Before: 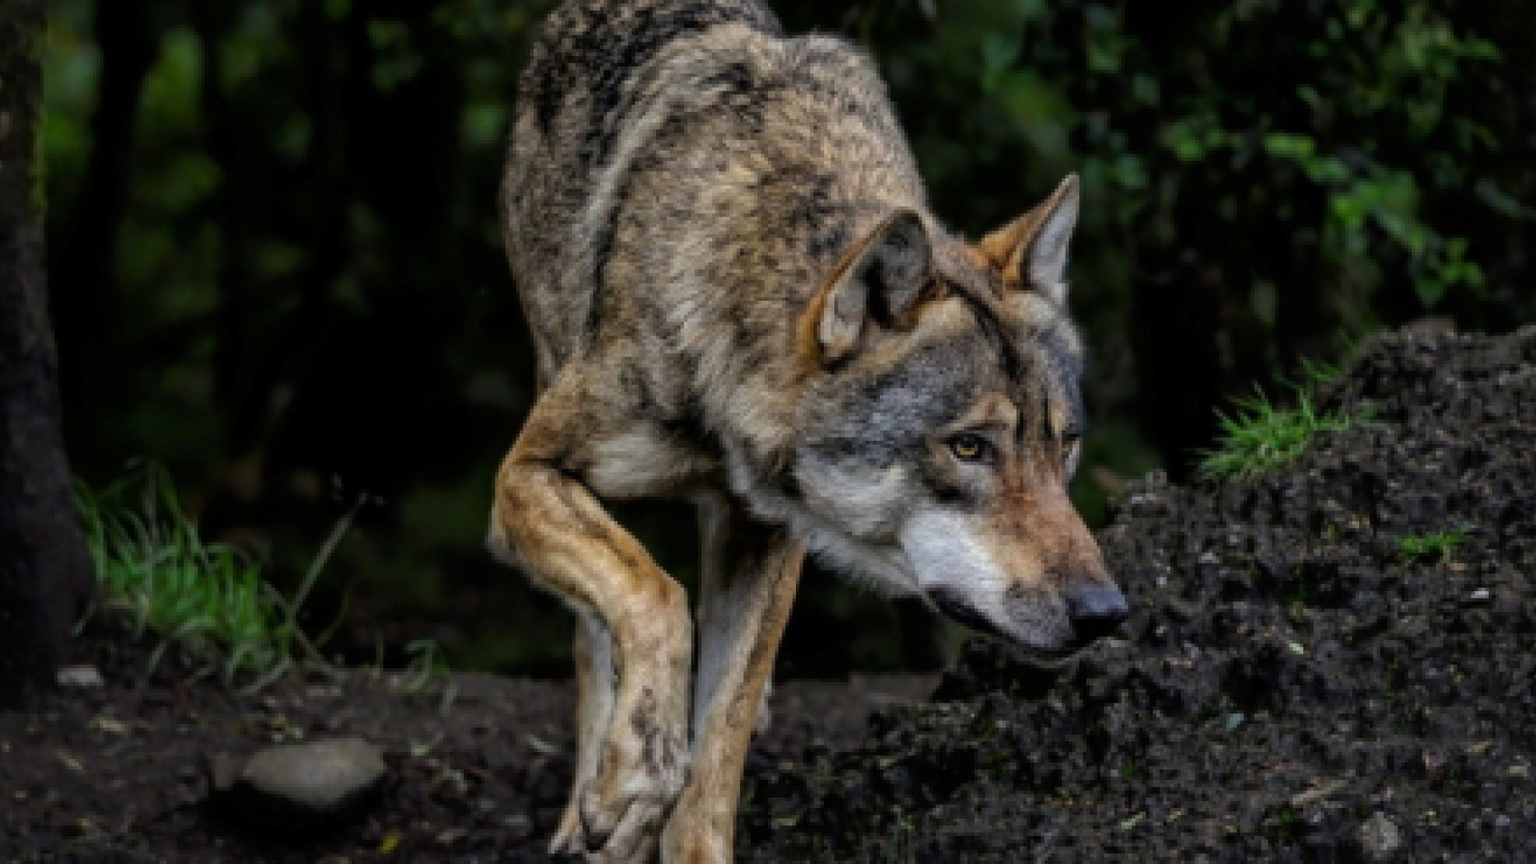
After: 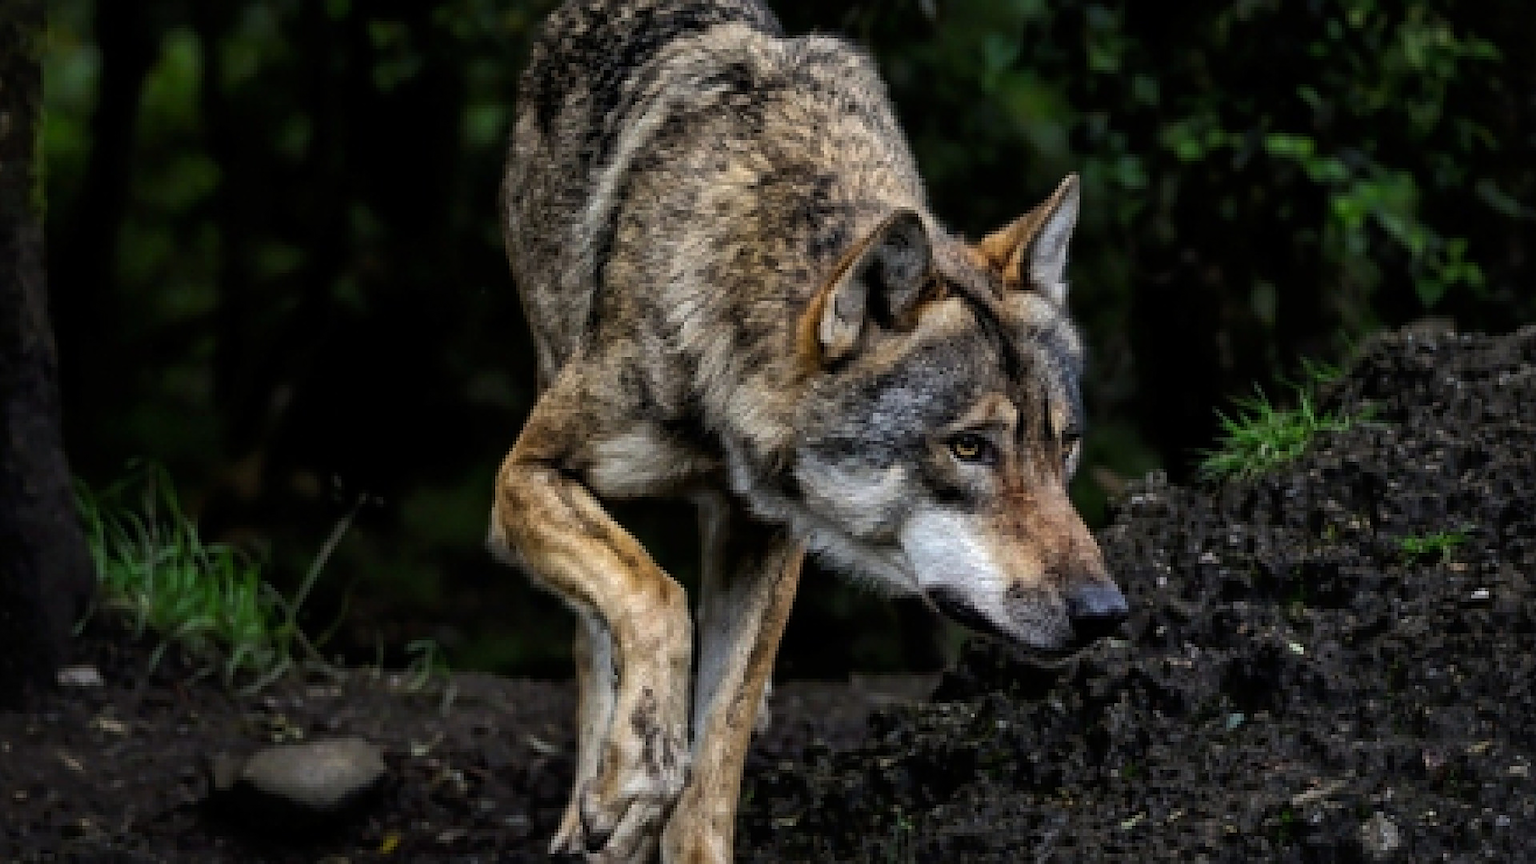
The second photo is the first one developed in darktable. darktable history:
tone equalizer: -8 EV -0.417 EV, -7 EV -0.389 EV, -6 EV -0.333 EV, -5 EV -0.222 EV, -3 EV 0.222 EV, -2 EV 0.333 EV, -1 EV 0.389 EV, +0 EV 0.417 EV, edges refinement/feathering 500, mask exposure compensation -1.57 EV, preserve details no
sharpen: on, module defaults
